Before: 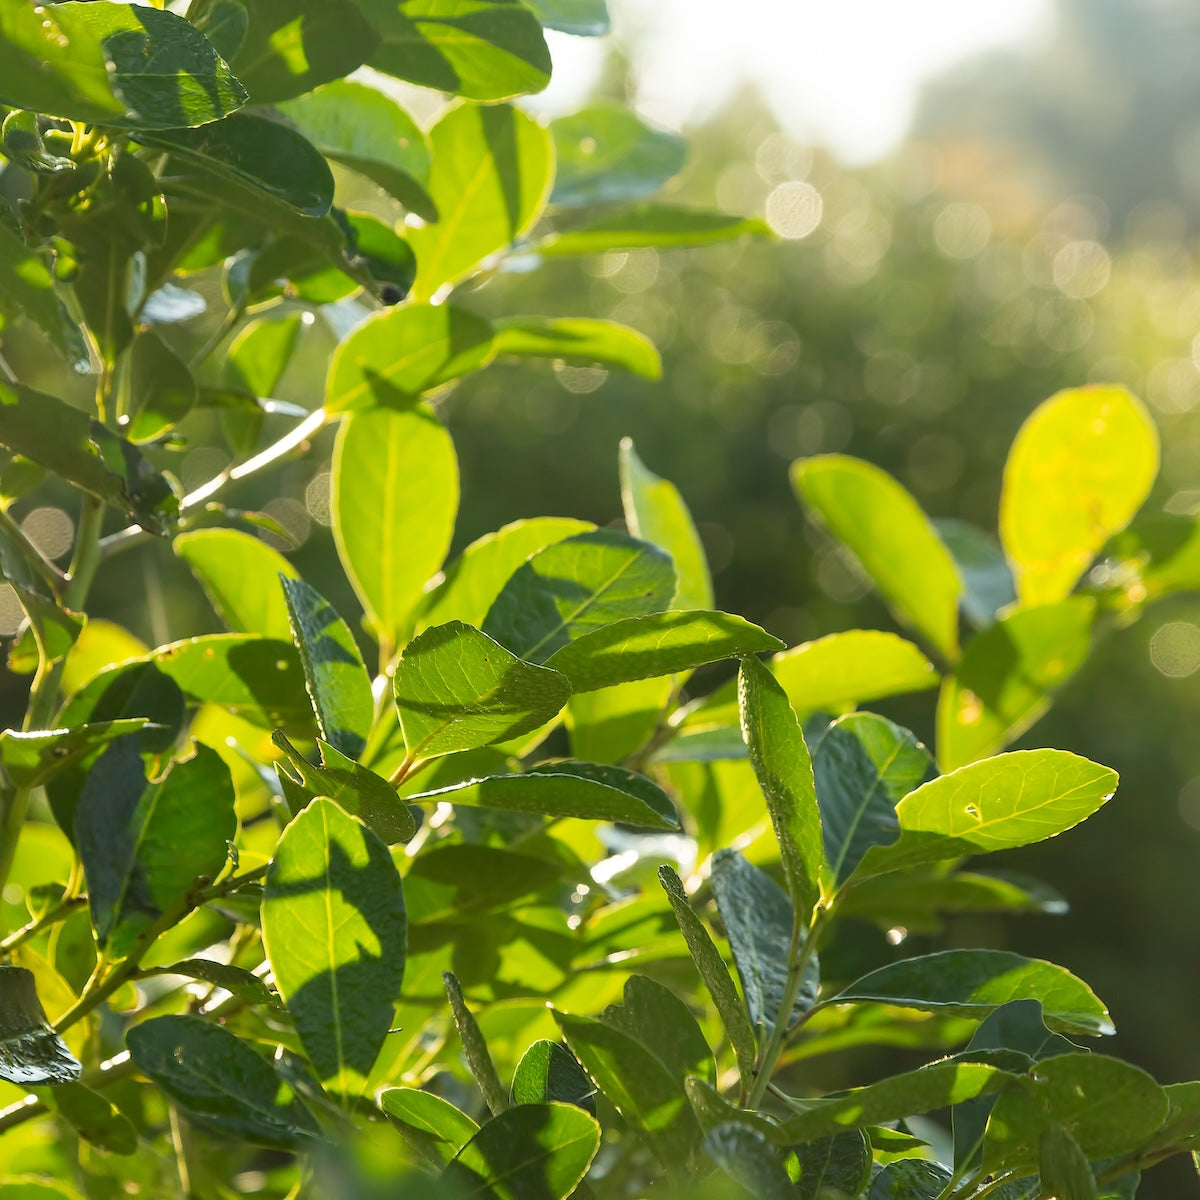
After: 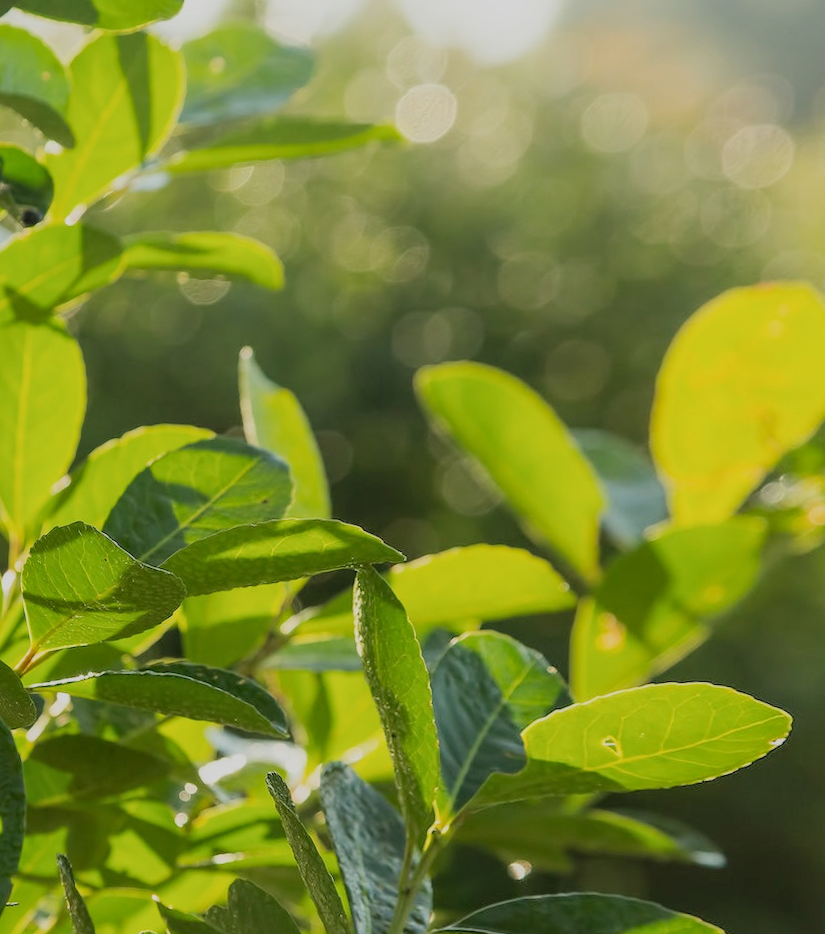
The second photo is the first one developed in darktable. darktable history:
local contrast: detail 110%
crop and rotate: left 24.034%, top 2.838%, right 6.406%, bottom 6.299%
filmic rgb: black relative exposure -7.65 EV, white relative exposure 4.56 EV, hardness 3.61
rotate and perspective: rotation 1.69°, lens shift (vertical) -0.023, lens shift (horizontal) -0.291, crop left 0.025, crop right 0.988, crop top 0.092, crop bottom 0.842
